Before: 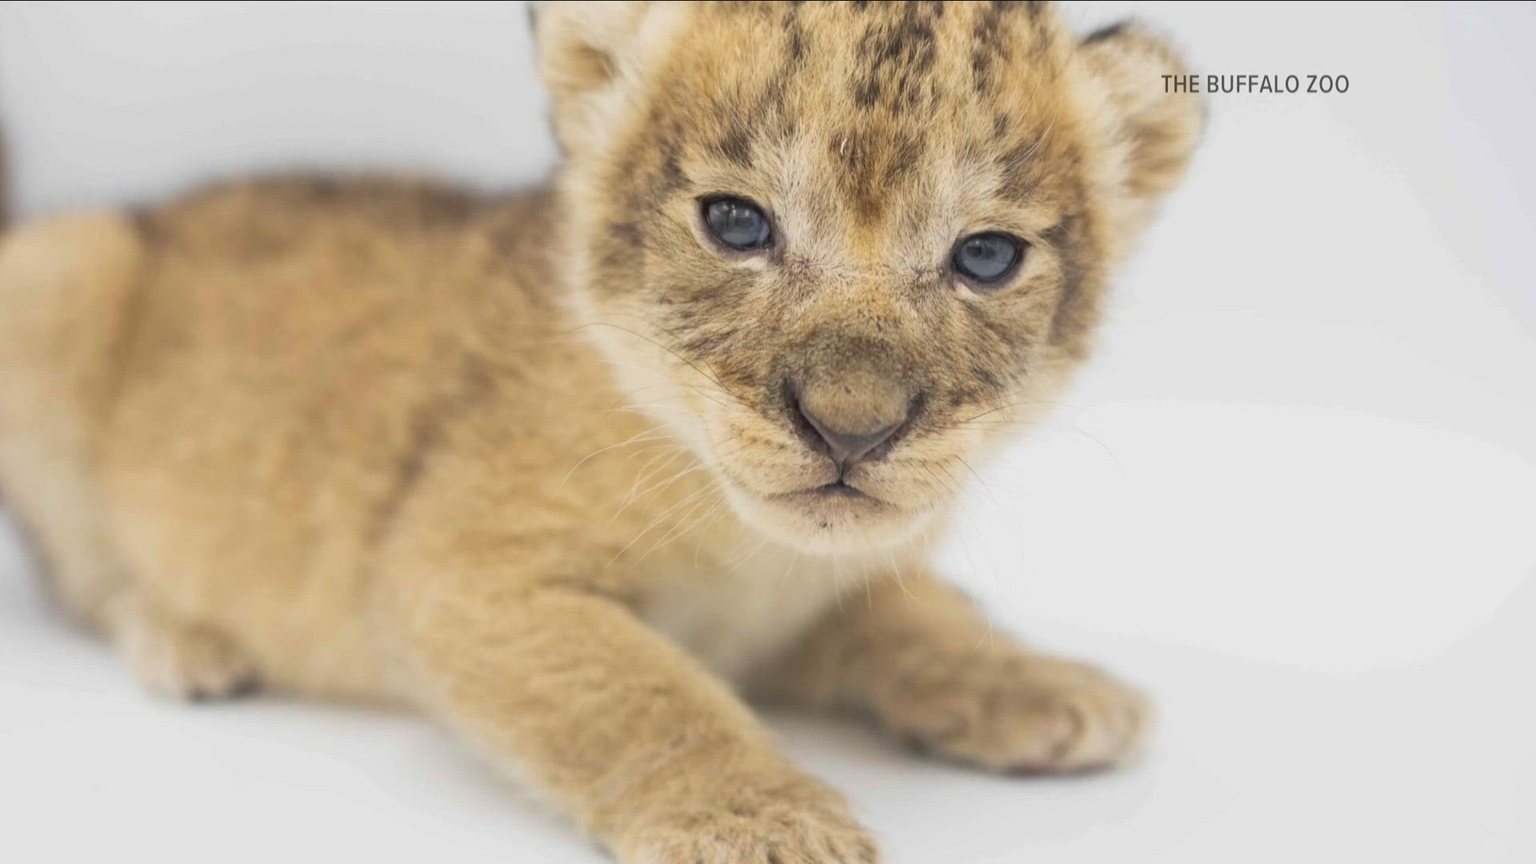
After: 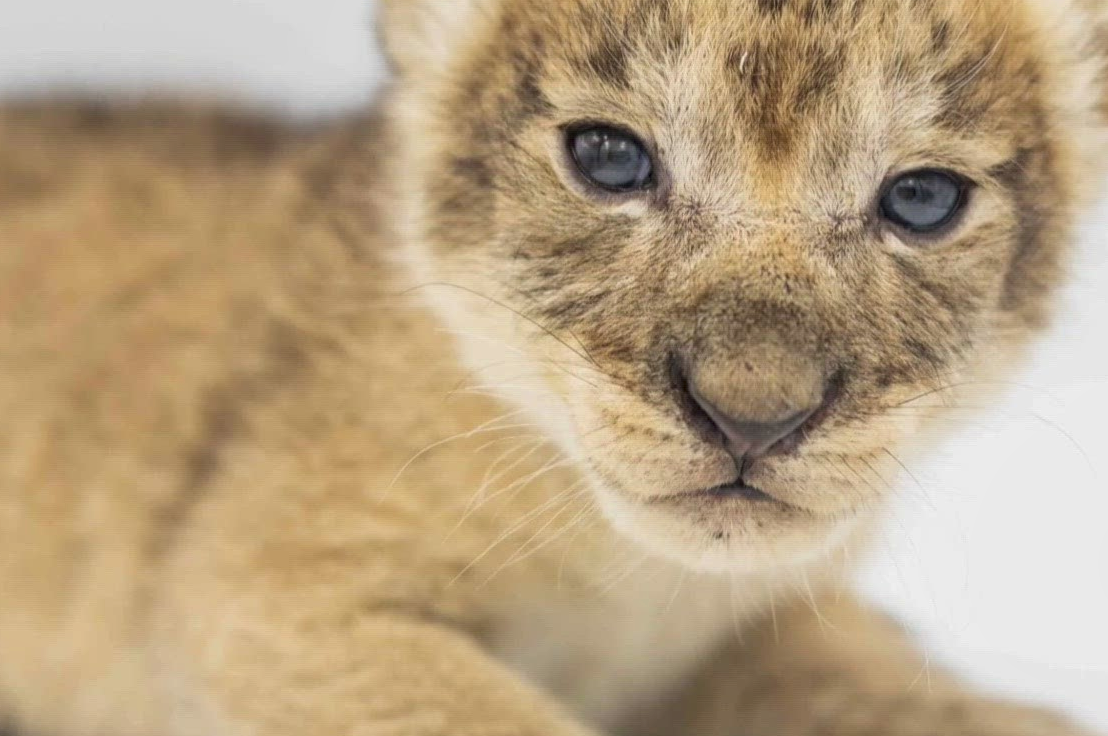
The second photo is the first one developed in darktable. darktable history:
local contrast: on, module defaults
crop: left 16.202%, top 11.208%, right 26.045%, bottom 20.557%
